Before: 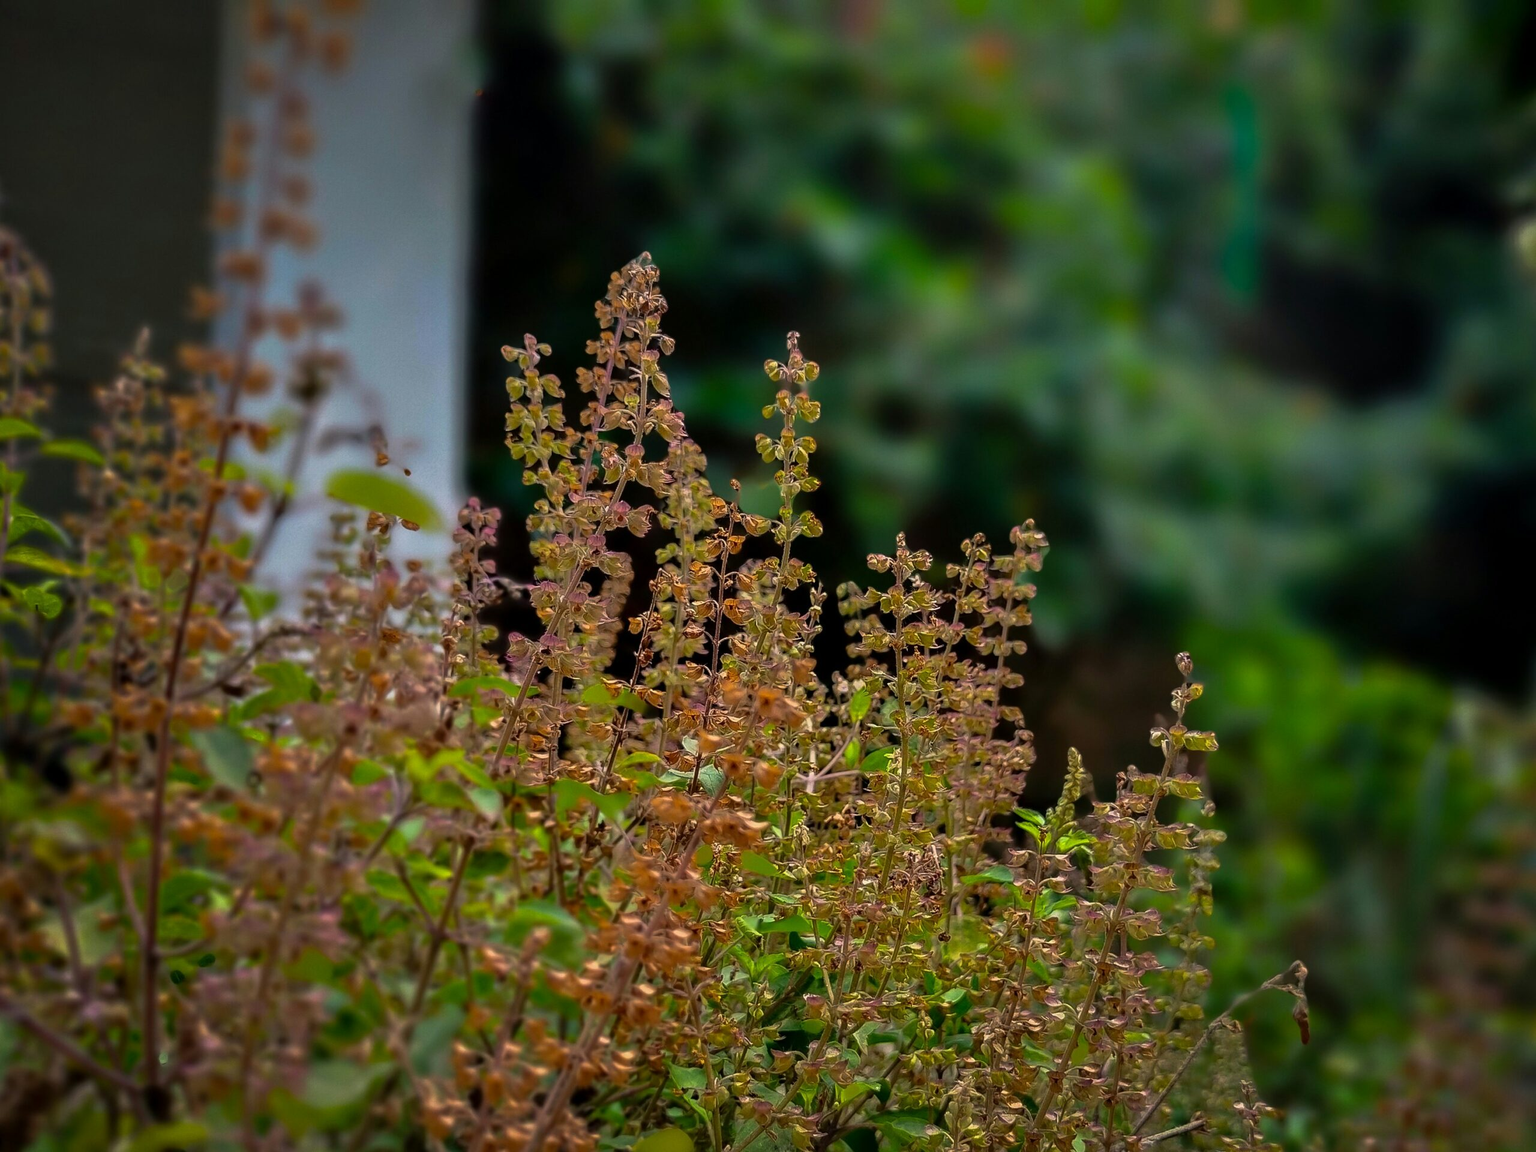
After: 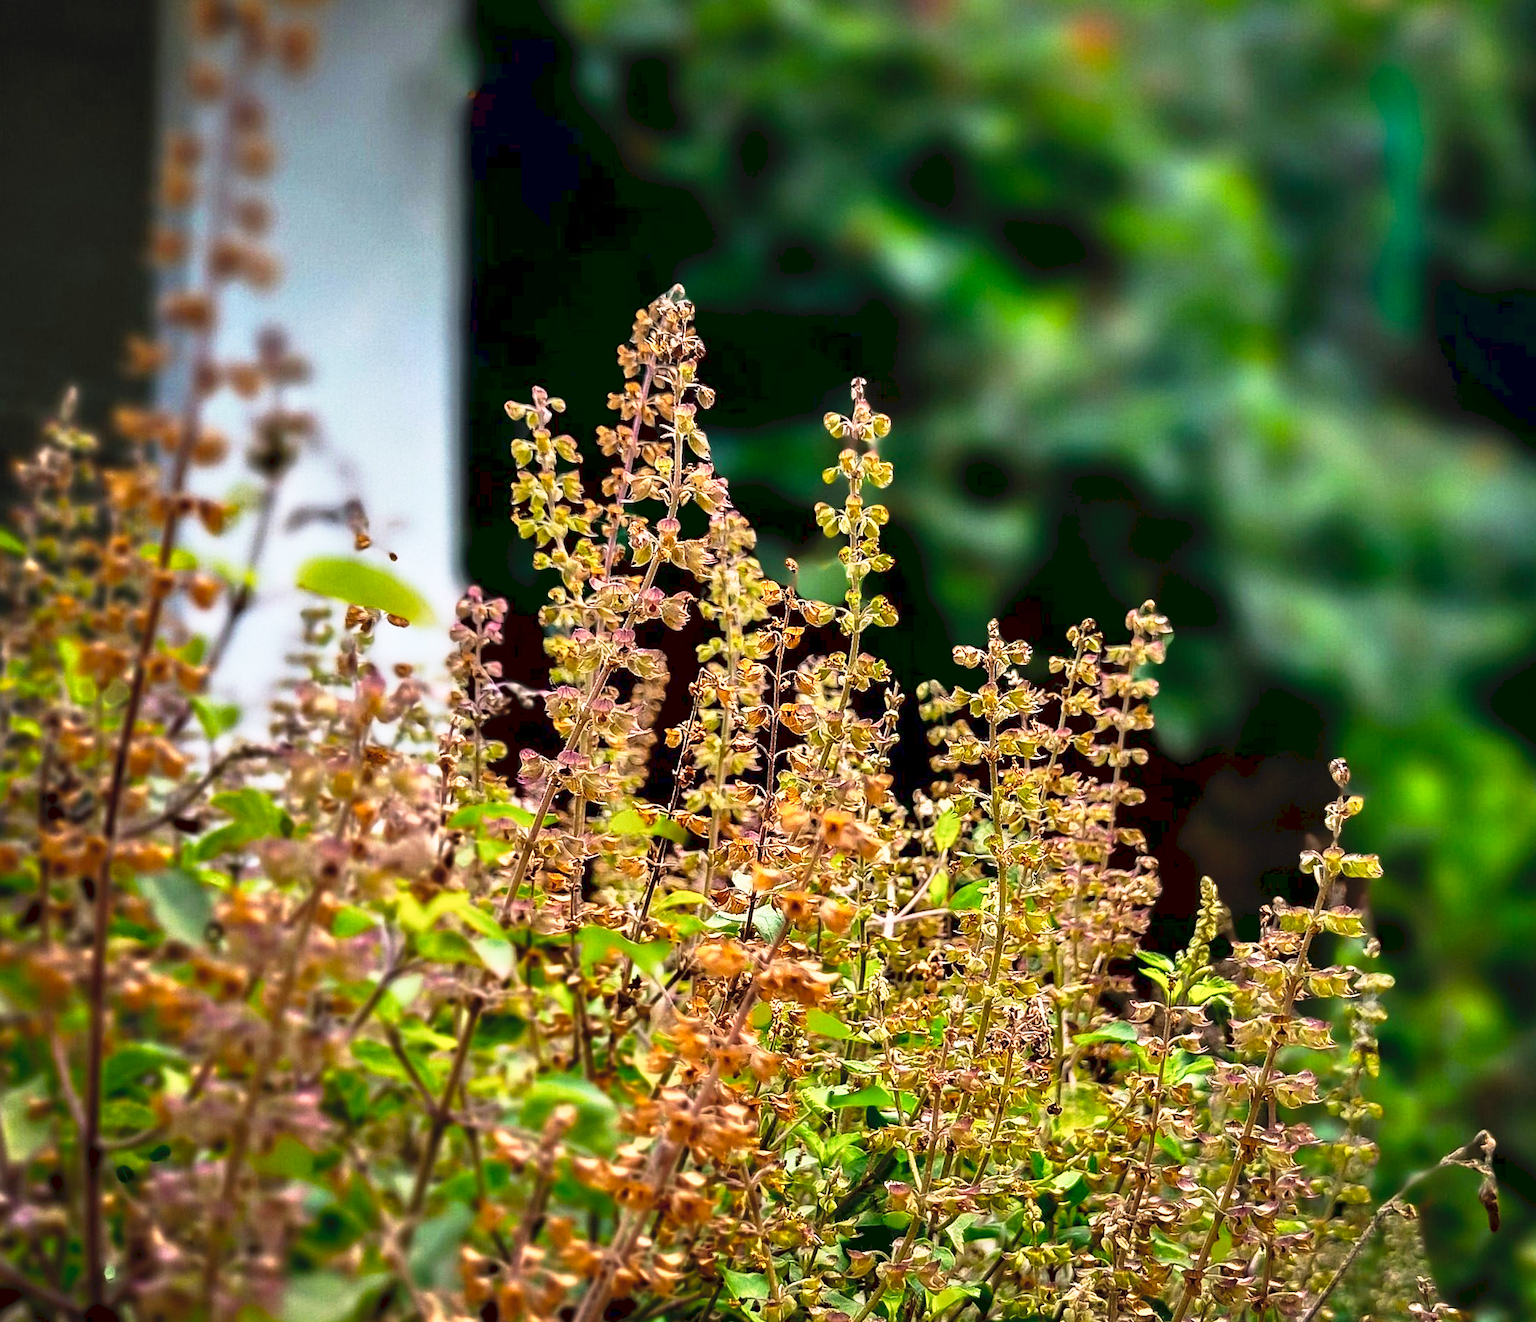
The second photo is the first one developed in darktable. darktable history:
exposure: black level correction 0.009, compensate highlight preservation false
crop and rotate: angle 1°, left 4.281%, top 0.642%, right 11.383%, bottom 2.486%
tone curve: curves: ch0 [(0, 0) (0.003, 0.063) (0.011, 0.063) (0.025, 0.063) (0.044, 0.066) (0.069, 0.071) (0.1, 0.09) (0.136, 0.116) (0.177, 0.144) (0.224, 0.192) (0.277, 0.246) (0.335, 0.311) (0.399, 0.399) (0.468, 0.49) (0.543, 0.589) (0.623, 0.709) (0.709, 0.827) (0.801, 0.918) (0.898, 0.969) (1, 1)], preserve colors none
contrast brightness saturation: contrast 0.39, brightness 0.53
